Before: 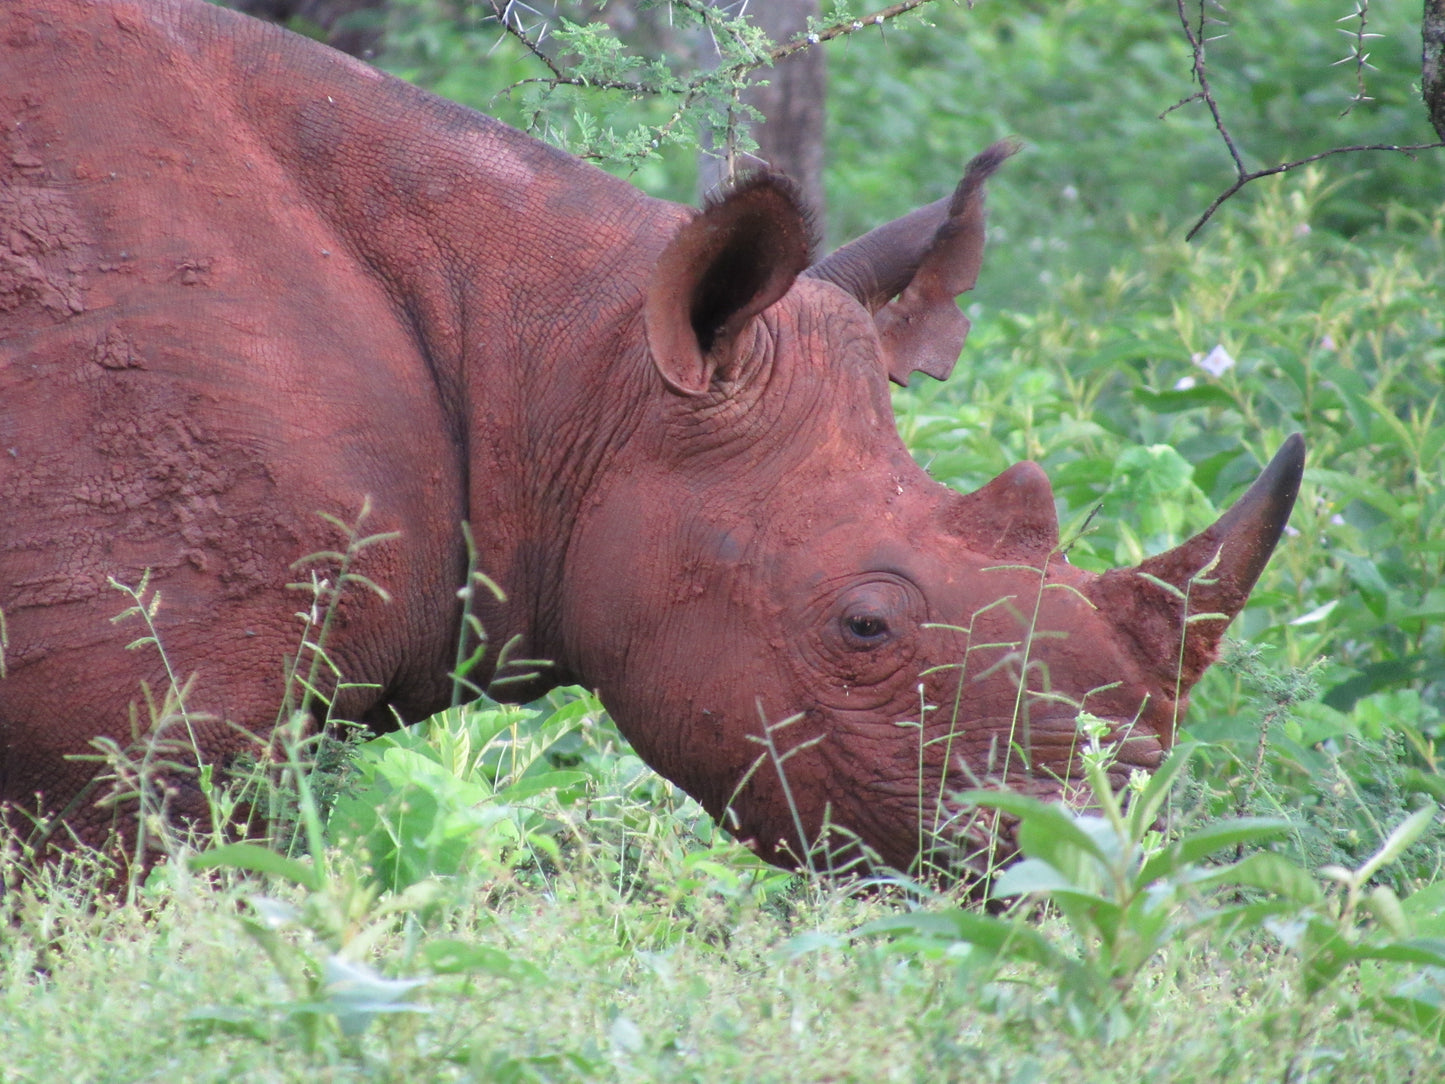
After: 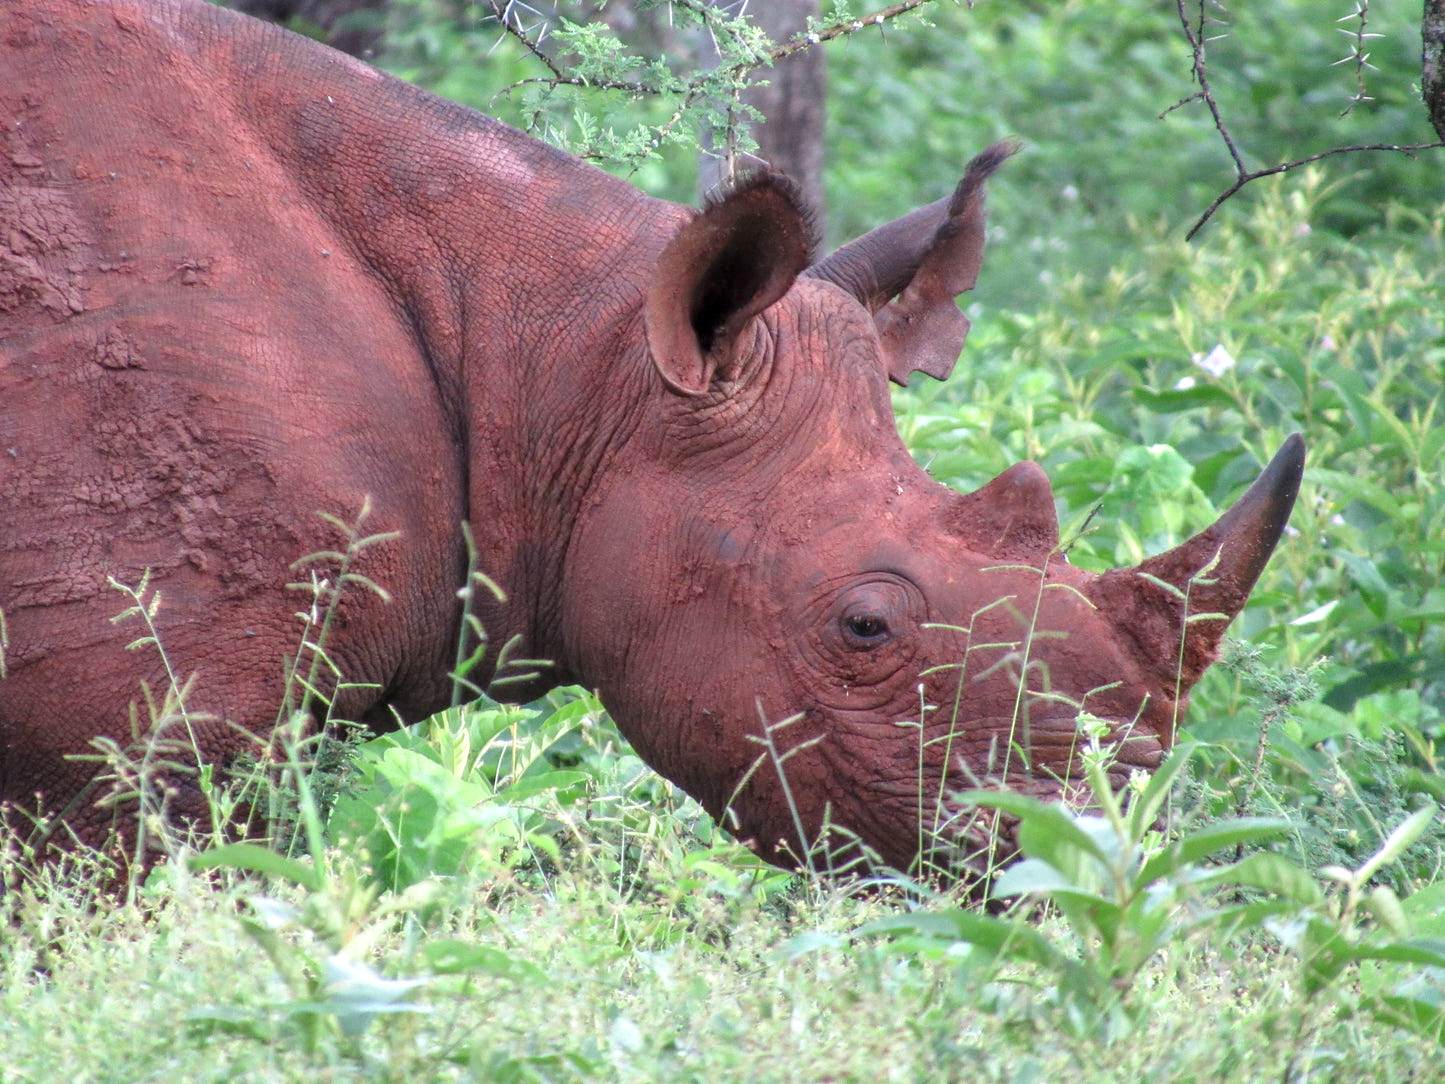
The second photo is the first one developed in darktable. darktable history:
local contrast: detail 130%
exposure: exposure 0.191 EV, compensate highlight preservation false
